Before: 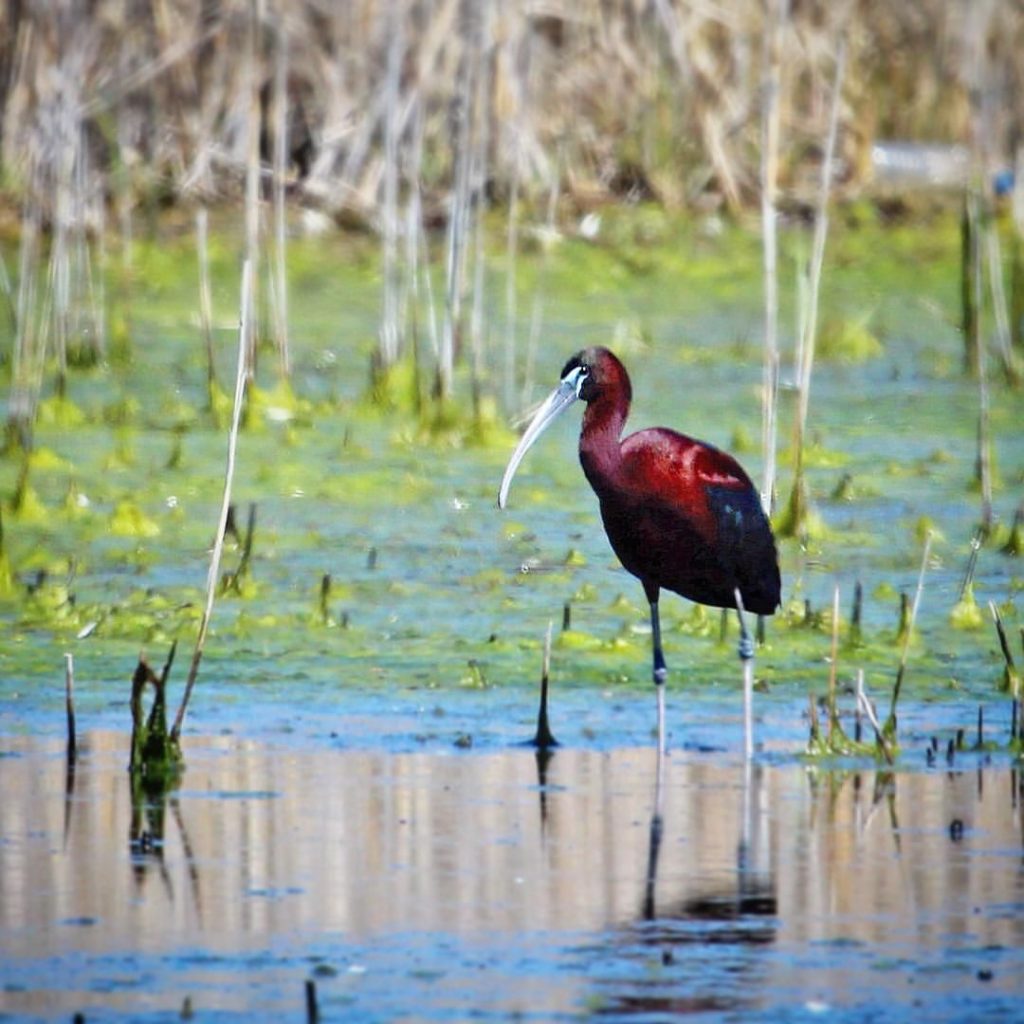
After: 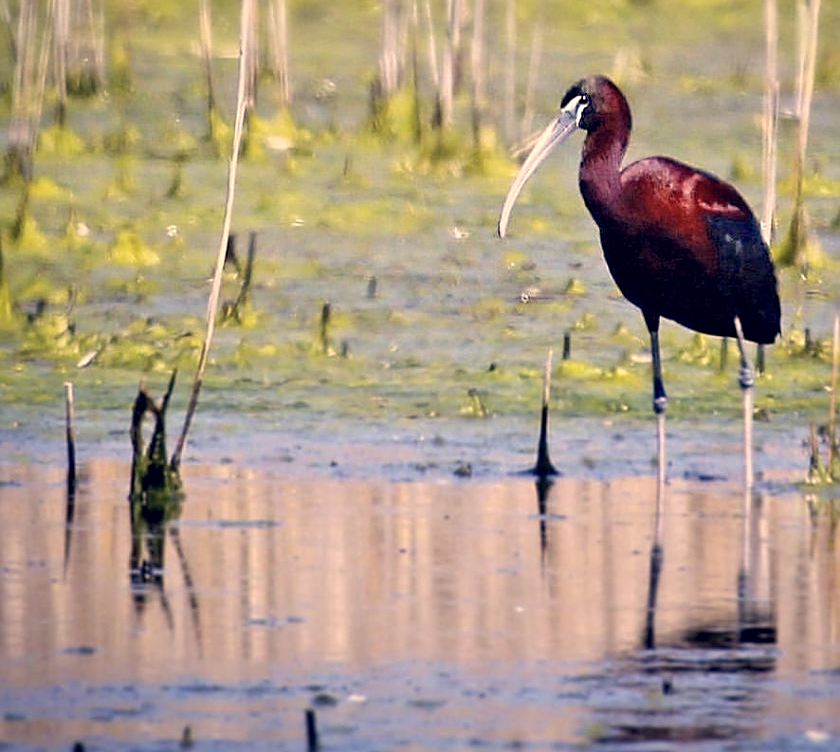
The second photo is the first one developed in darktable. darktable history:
sharpen: on, module defaults
color correction: highlights a* 19.59, highlights b* 27.49, shadows a* 3.46, shadows b* -17.28, saturation 0.73
crop: top 26.531%, right 17.959%
exposure: black level correction 0.005, exposure 0.014 EV, compensate highlight preservation false
